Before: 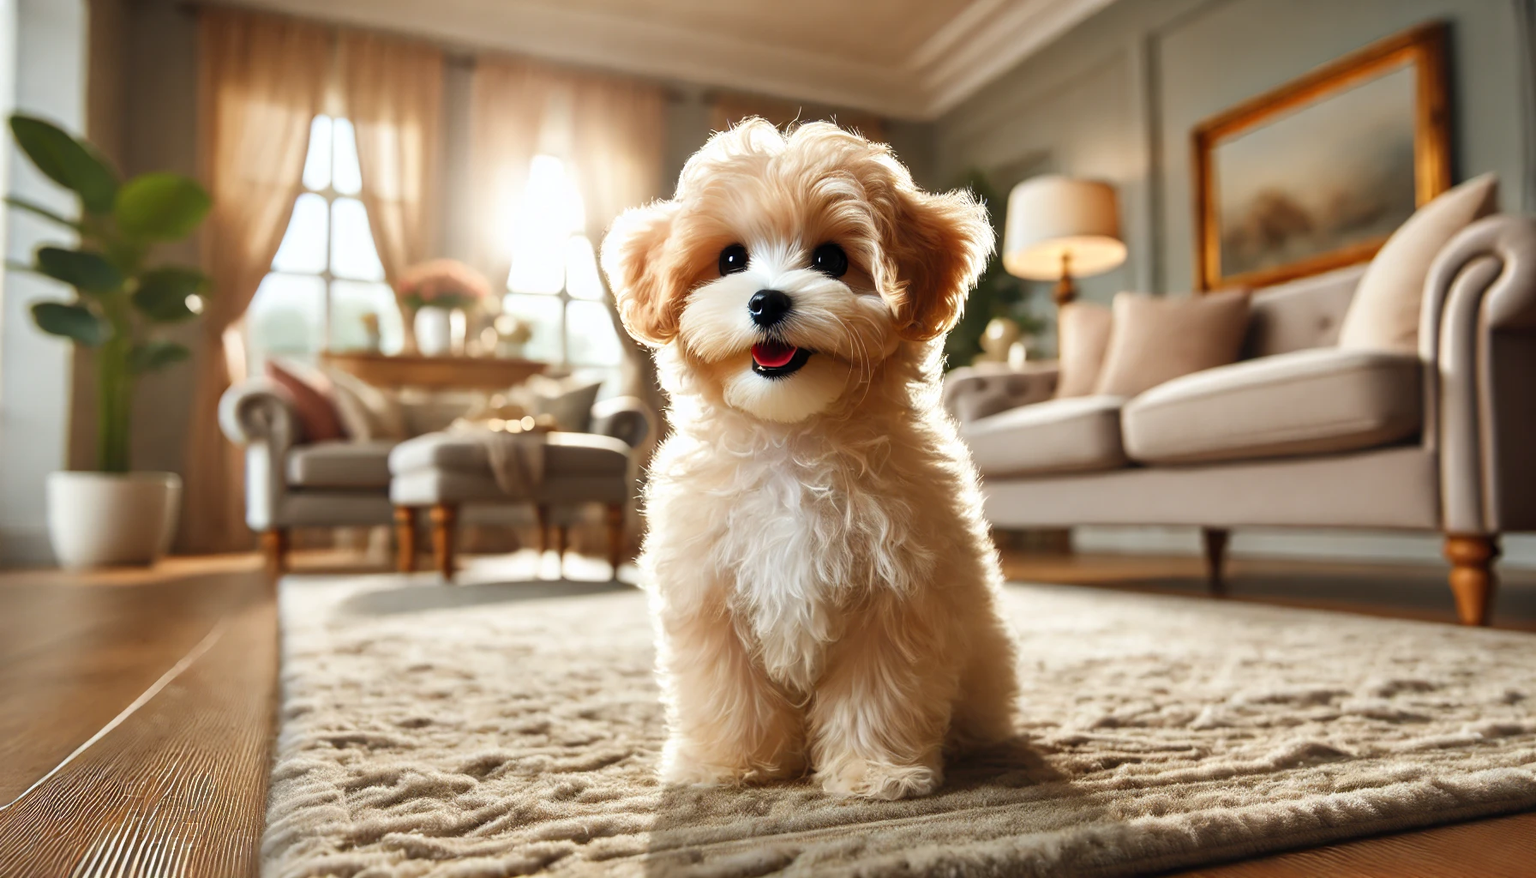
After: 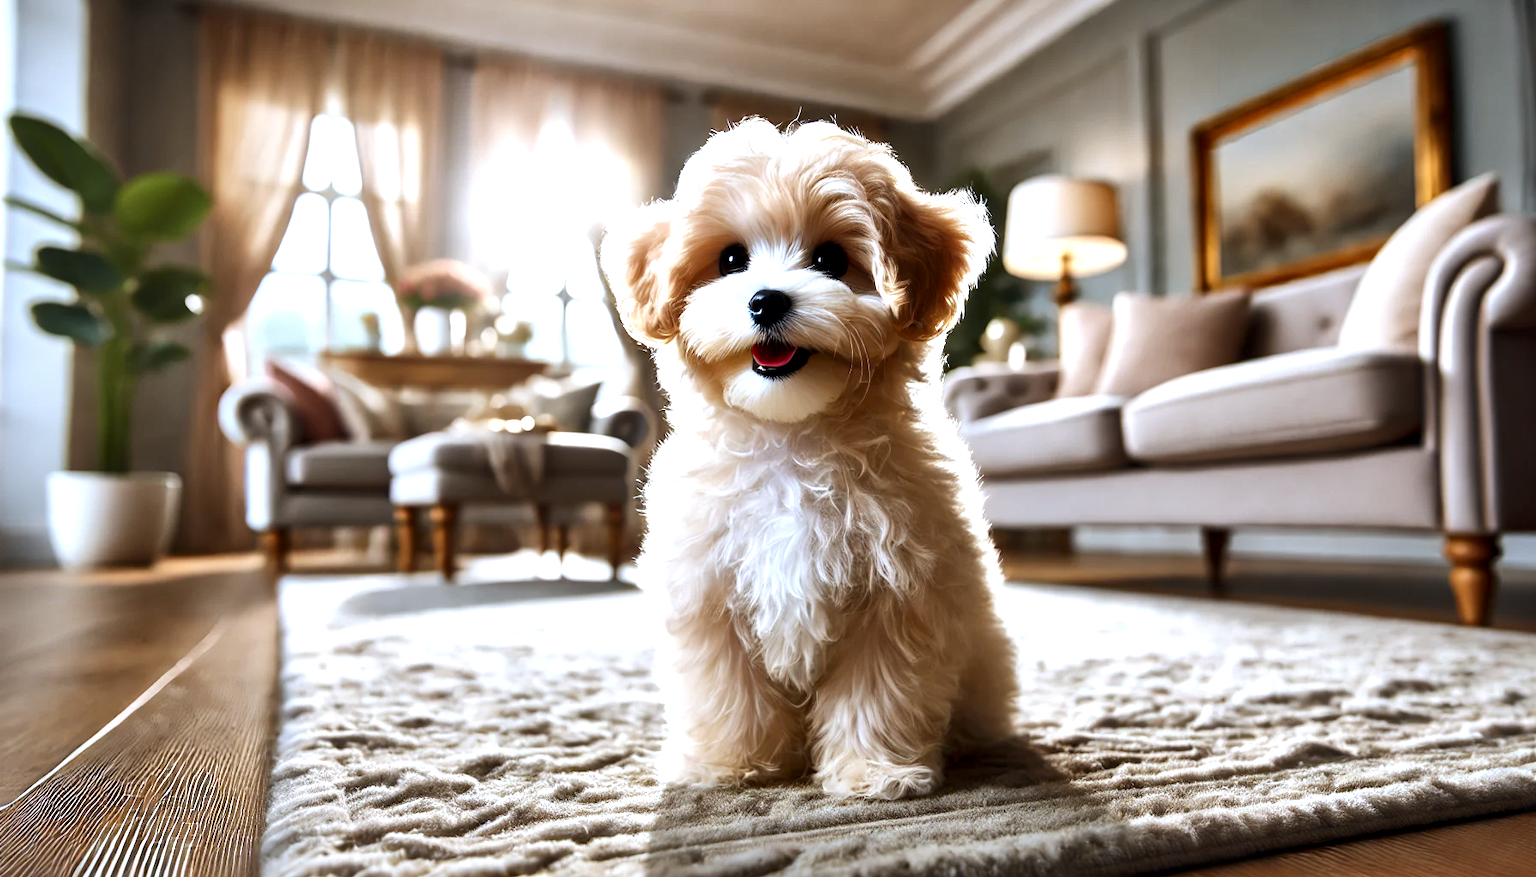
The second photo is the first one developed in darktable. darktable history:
tone equalizer: -8 EV -0.417 EV, -7 EV -0.389 EV, -6 EV -0.333 EV, -5 EV -0.222 EV, -3 EV 0.222 EV, -2 EV 0.333 EV, -1 EV 0.389 EV, +0 EV 0.417 EV, edges refinement/feathering 500, mask exposure compensation -1.57 EV, preserve details no
local contrast: mode bilateral grid, contrast 25, coarseness 60, detail 151%, midtone range 0.2
white balance: red 0.948, green 1.02, blue 1.176
exposure: compensate highlight preservation false
